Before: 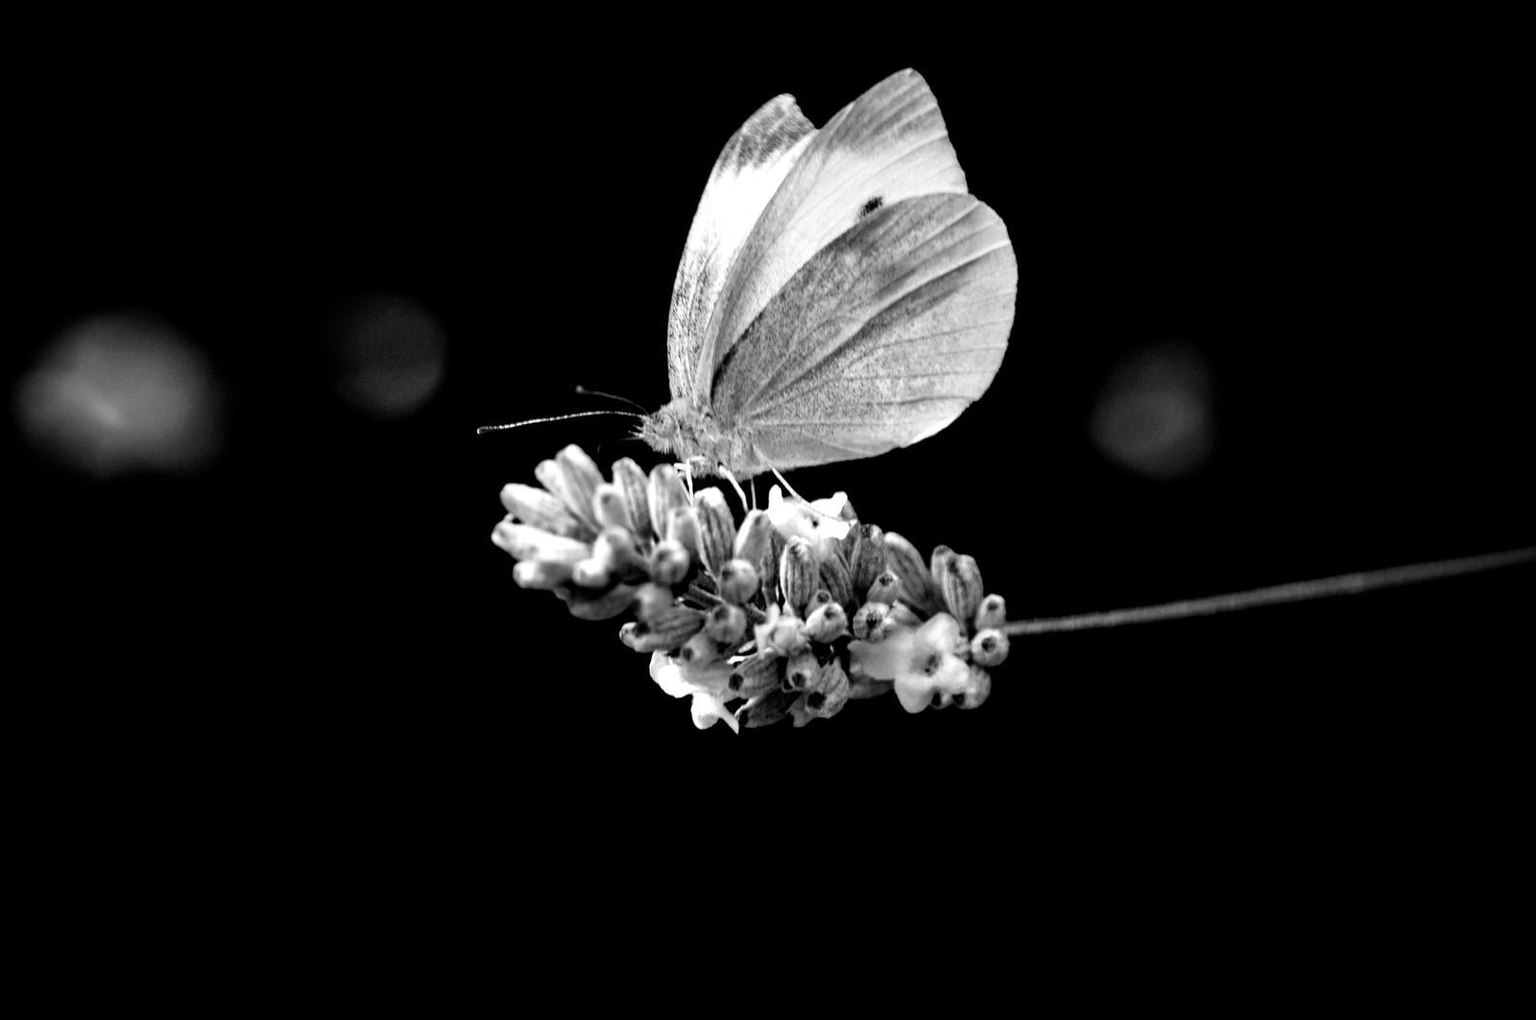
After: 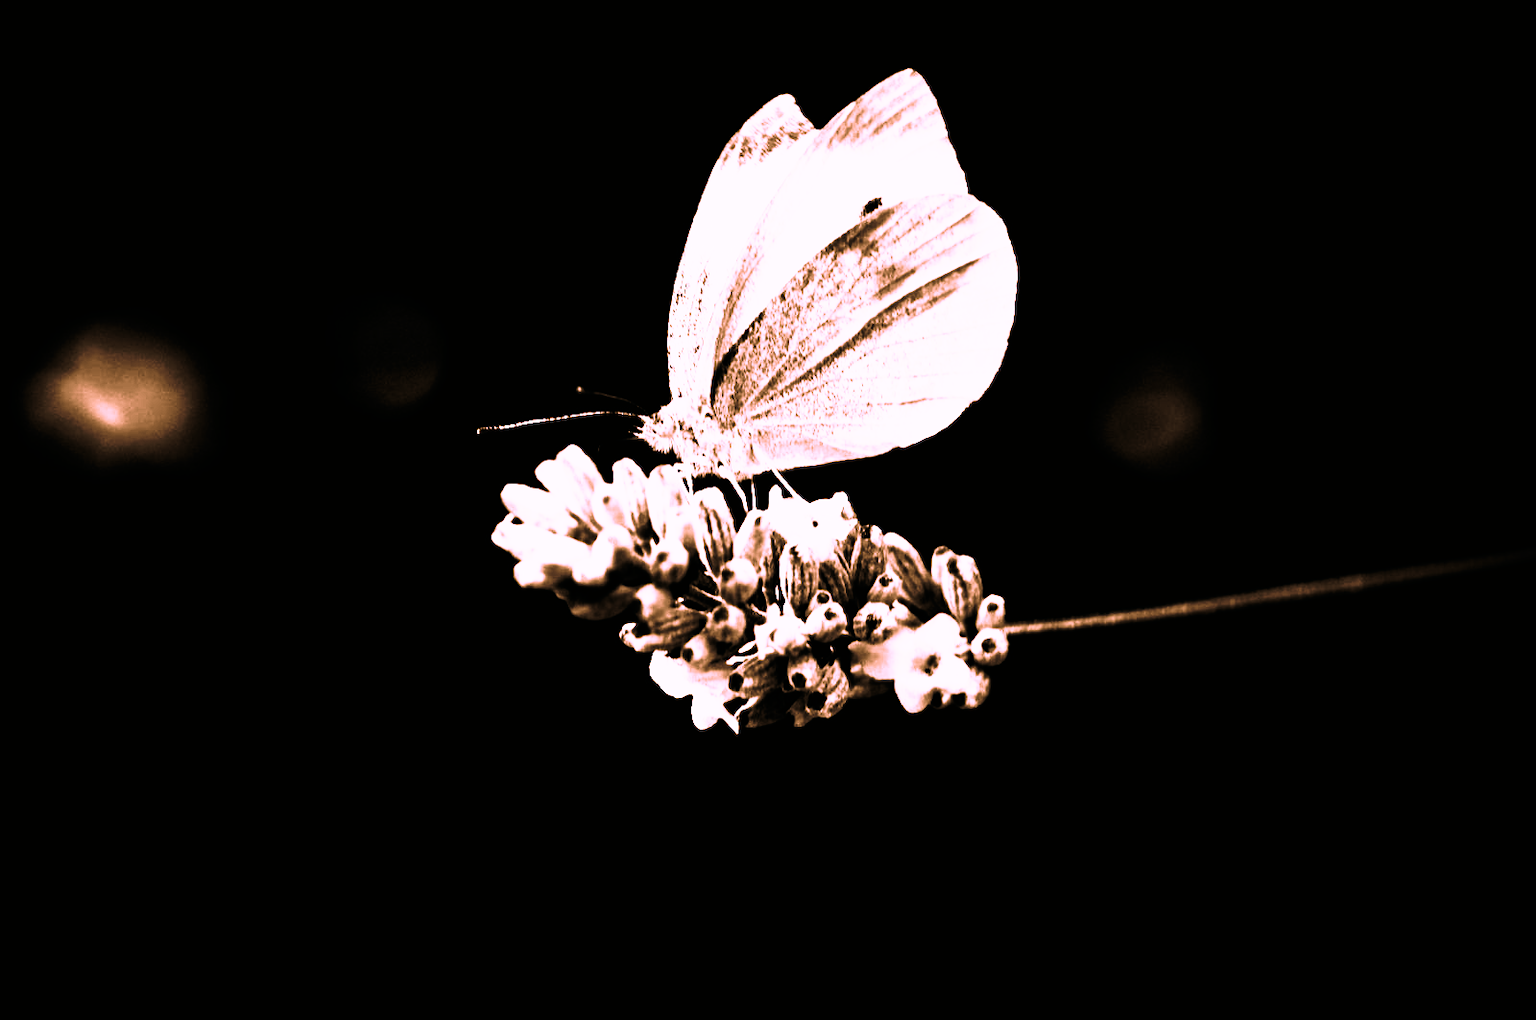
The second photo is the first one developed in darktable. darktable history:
tone curve: curves: ch0 [(0, 0) (0.003, 0) (0.011, 0.001) (0.025, 0.003) (0.044, 0.003) (0.069, 0.006) (0.1, 0.009) (0.136, 0.014) (0.177, 0.029) (0.224, 0.061) (0.277, 0.127) (0.335, 0.218) (0.399, 0.38) (0.468, 0.588) (0.543, 0.809) (0.623, 0.947) (0.709, 0.987) (0.801, 0.99) (0.898, 0.99) (1, 1)], preserve colors none
color look up table: target L [82.63, 80.67, 82.63, 82.66, 82.66, 82.63, 80.75, 82.51, 68.14, 58.04, 58.14, 58.27, 50.75, 40.71, 36.08, 39.01, 18.11, 200.27, 82.59, 66.49, 59.84, 60.67, 56.17, 50.73, 38.84, 35.01, 18.2, 10.74, 3.496, 82.63, 82.63, 79.74, 64.91, 61.87, 48.47, 51.89, 50.02, 45.93, 45.97, 42.75, 23.15, 82.66, 100.22, 82.66, 82.59, 82.63, 60.62, 51.54, 29.91], target a [63.65, 65.91, 63.65, 63.73, 63.73, 63.65, 66.21, 60.14, 12.22, 7.651, 7.271, 7.149, 11.85, 7.522, 6.065, 6.148, 3.031, 0, 63.57, 8.835, 6.411, 8.371, 9.762, 12.71, 6.14, 5.542, 4.978, 4.174, -4.897, 63.65, 63.65, 69.22, 5.092, 8.369, 10.01, 12.97, 10.75, 7.366, 7.169, 7.923, 4.964, 63.73, 1.267, 63.73, 63.57, 63.65, 8.023, 12.36, 6.752], target b [-30.85, 22.89, -30.85, -31.29, -31.29, -30.85, 17.82, 20.66, 3.408, 7.483, 7.161, 7.087, 8.289, 6.902, 5.522, 6.657, 3.986, 0, -30.4, 2.671, 6.222, 5.765, 8.525, 8.783, 6.67, 6.212, 4.178, 5.876, 4.511, -30.85, -30.85, 18.89, 7.05, 5.089, 8.279, 8.746, 8.148, 8.205, 7.727, 7.937, 6.807, -31.29, -0.58, -31.29, -30.4, -30.85, 6.215, 8.349, 6.658], num patches 49
